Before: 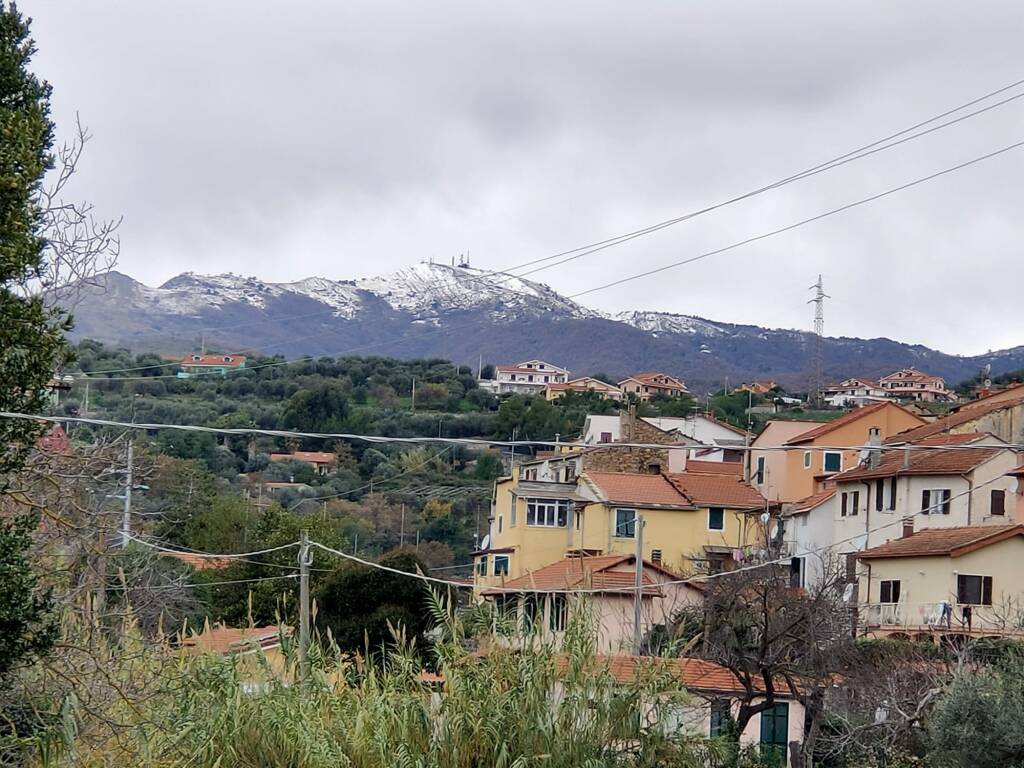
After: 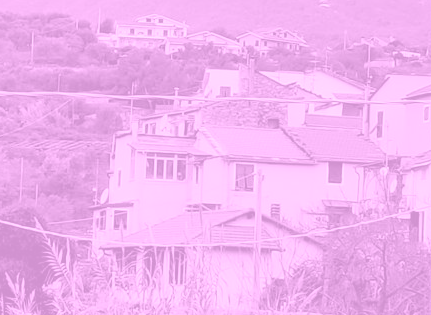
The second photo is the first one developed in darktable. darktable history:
colorize: hue 331.2°, saturation 75%, source mix 30.28%, lightness 70.52%, version 1
crop: left 37.221%, top 45.169%, right 20.63%, bottom 13.777%
